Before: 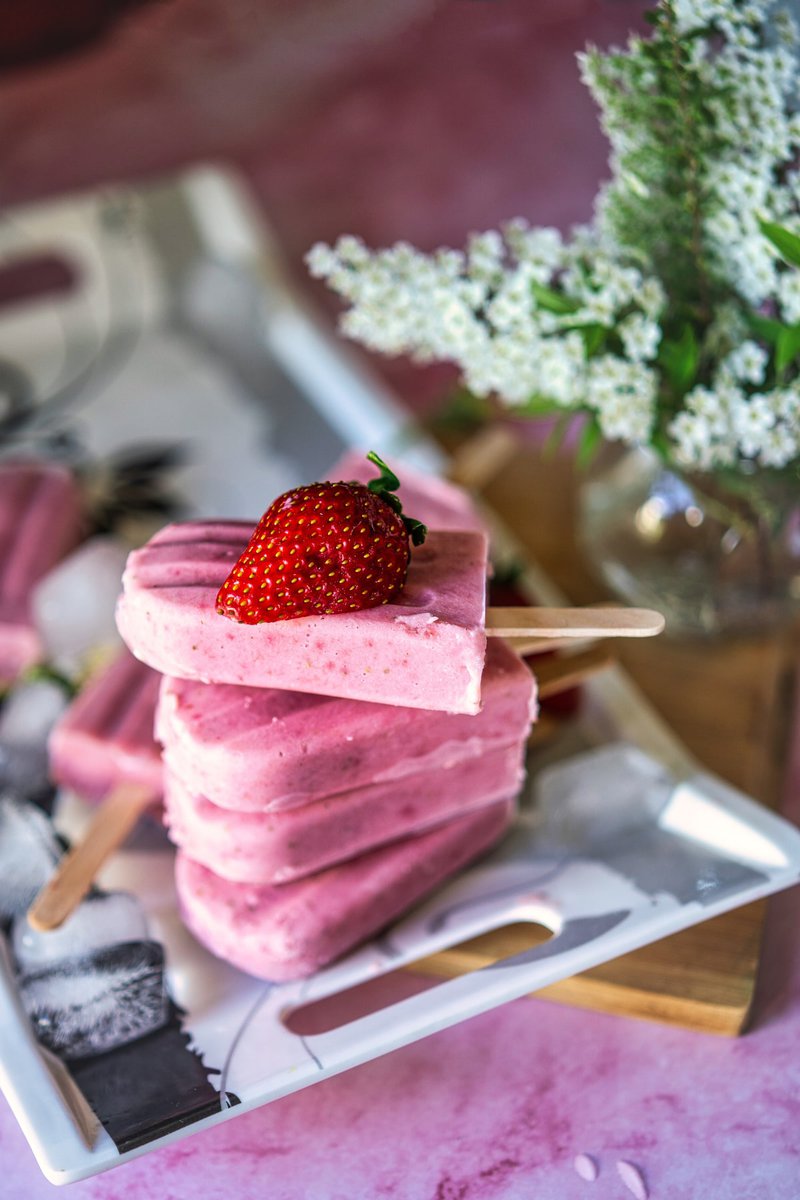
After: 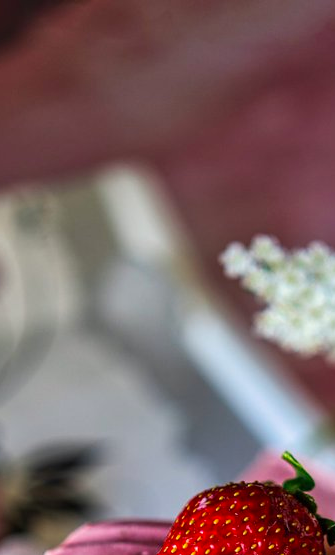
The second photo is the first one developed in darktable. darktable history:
crop and rotate: left 10.817%, top 0.062%, right 47.194%, bottom 53.626%
color balance: output saturation 110%
